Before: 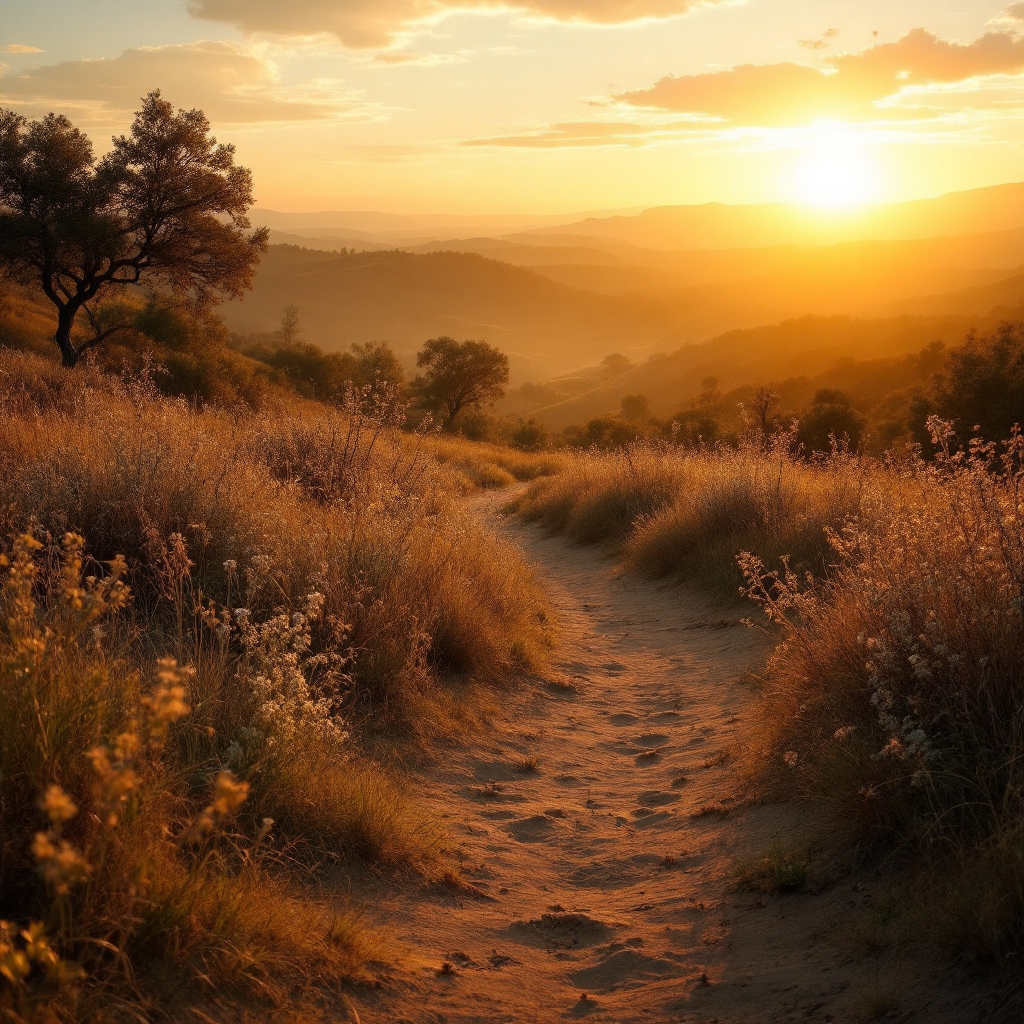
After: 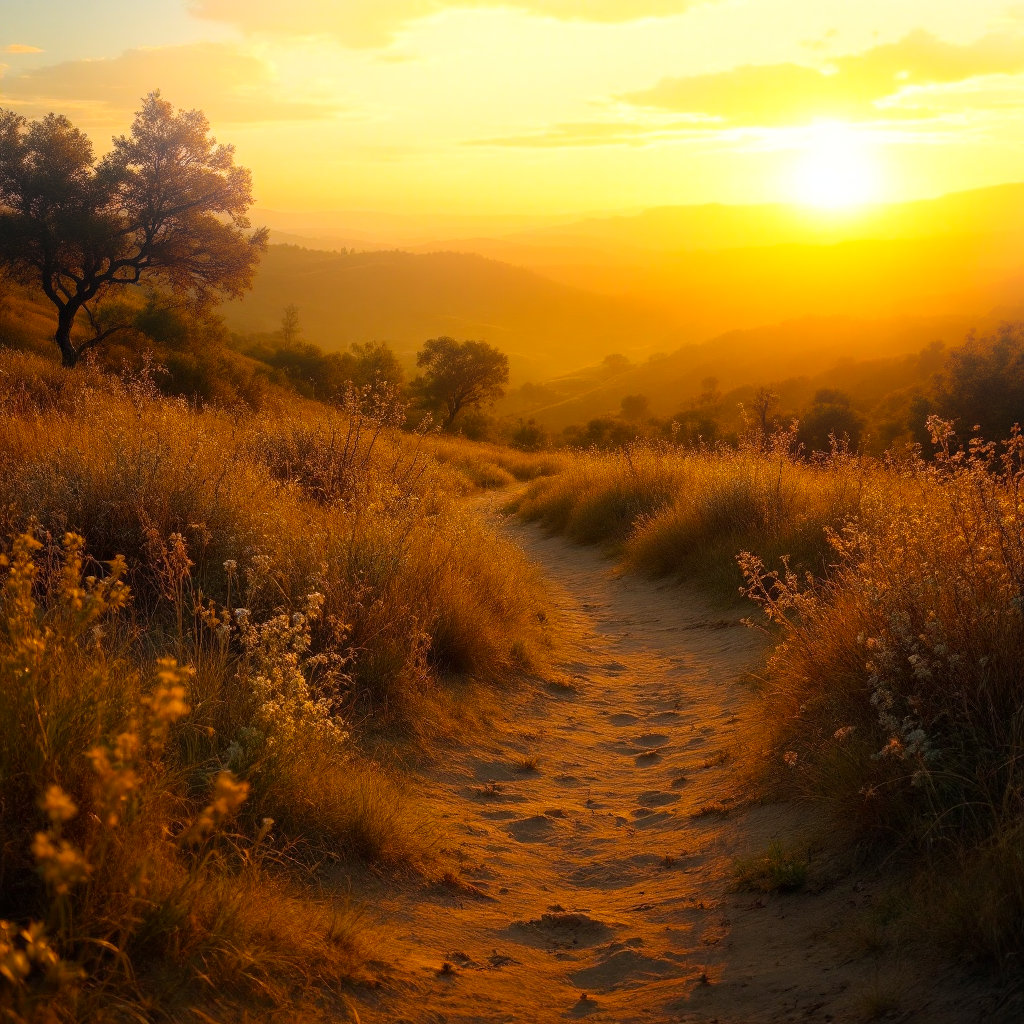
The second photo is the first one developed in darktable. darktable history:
color balance rgb: perceptual saturation grading › global saturation 25%, global vibrance 20%
bloom: threshold 82.5%, strength 16.25%
